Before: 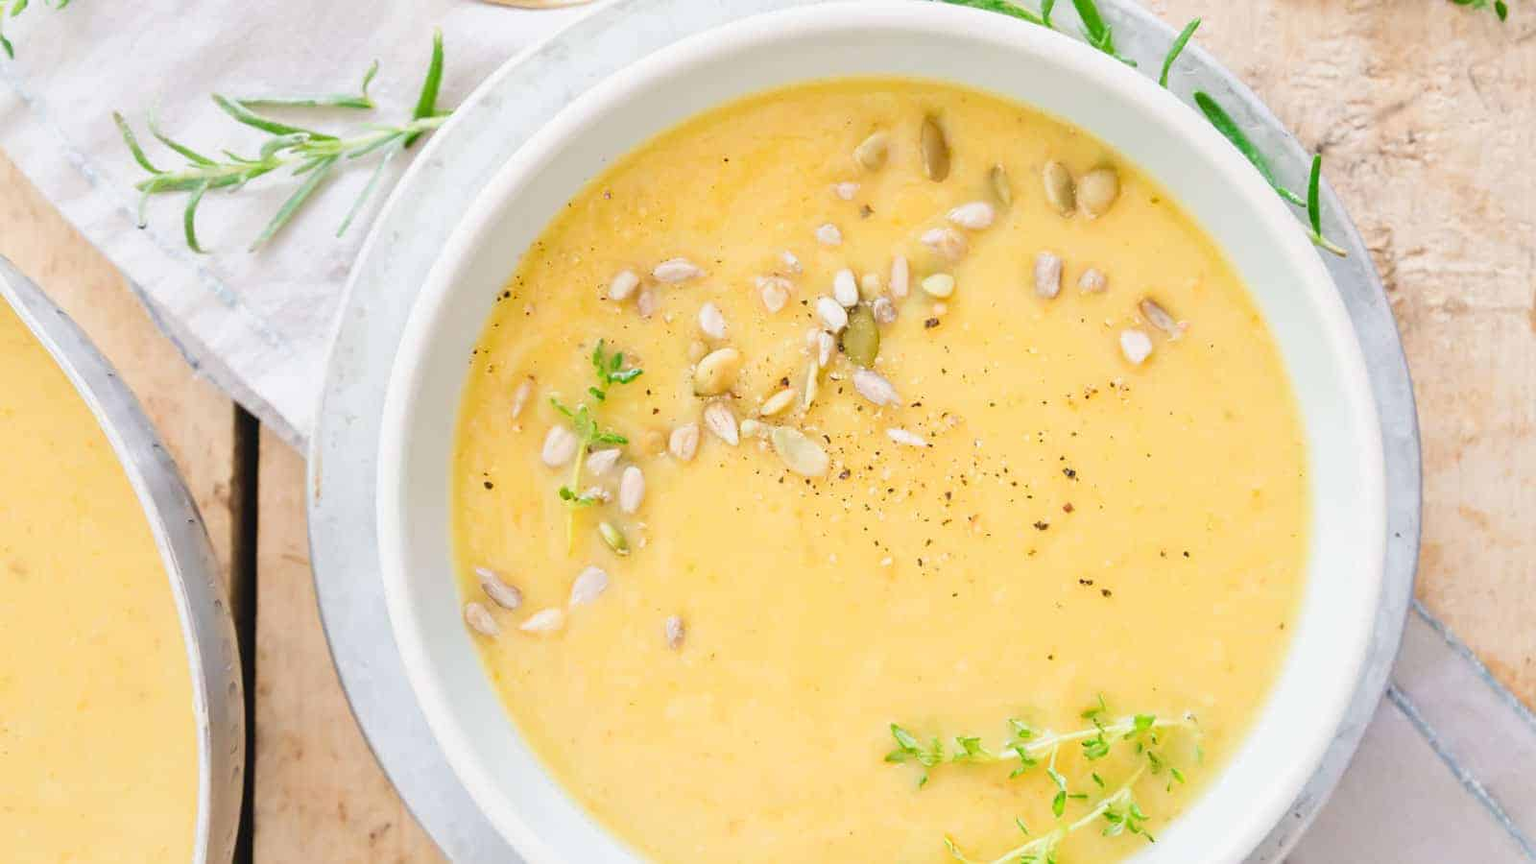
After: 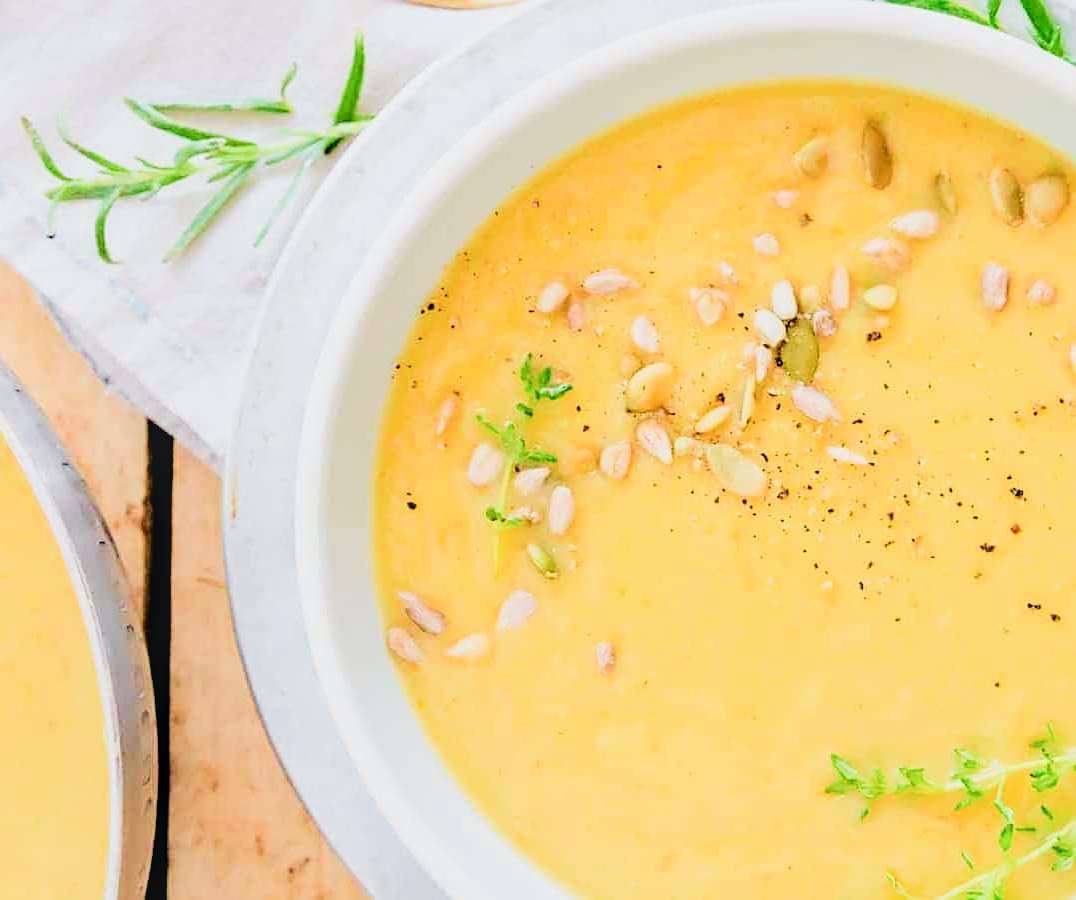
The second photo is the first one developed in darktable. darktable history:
exposure: exposure -0.155 EV, compensate exposure bias true, compensate highlight preservation false
filmic rgb: black relative exposure -2.9 EV, white relative exposure 4.56 EV, hardness 1.77, contrast 1.26
tone curve: curves: ch0 [(0, 0) (0.051, 0.047) (0.102, 0.099) (0.228, 0.275) (0.432, 0.535) (0.695, 0.778) (0.908, 0.946) (1, 1)]; ch1 [(0, 0) (0.339, 0.298) (0.402, 0.363) (0.453, 0.421) (0.483, 0.469) (0.494, 0.493) (0.504, 0.501) (0.527, 0.538) (0.563, 0.595) (0.597, 0.632) (1, 1)]; ch2 [(0, 0) (0.48, 0.48) (0.504, 0.5) (0.539, 0.554) (0.59, 0.63) (0.642, 0.684) (0.824, 0.815) (1, 1)], color space Lab, independent channels, preserve colors none
color balance rgb: power › hue 73.11°, perceptual saturation grading › global saturation 15.724%, perceptual saturation grading › highlights -19.398%, perceptual saturation grading › shadows 19.585%, perceptual brilliance grading › global brilliance -17.64%, perceptual brilliance grading › highlights 29.092%, global vibrance 21.409%
crop and rotate: left 6.185%, right 26.563%
sharpen: on, module defaults
local contrast: on, module defaults
